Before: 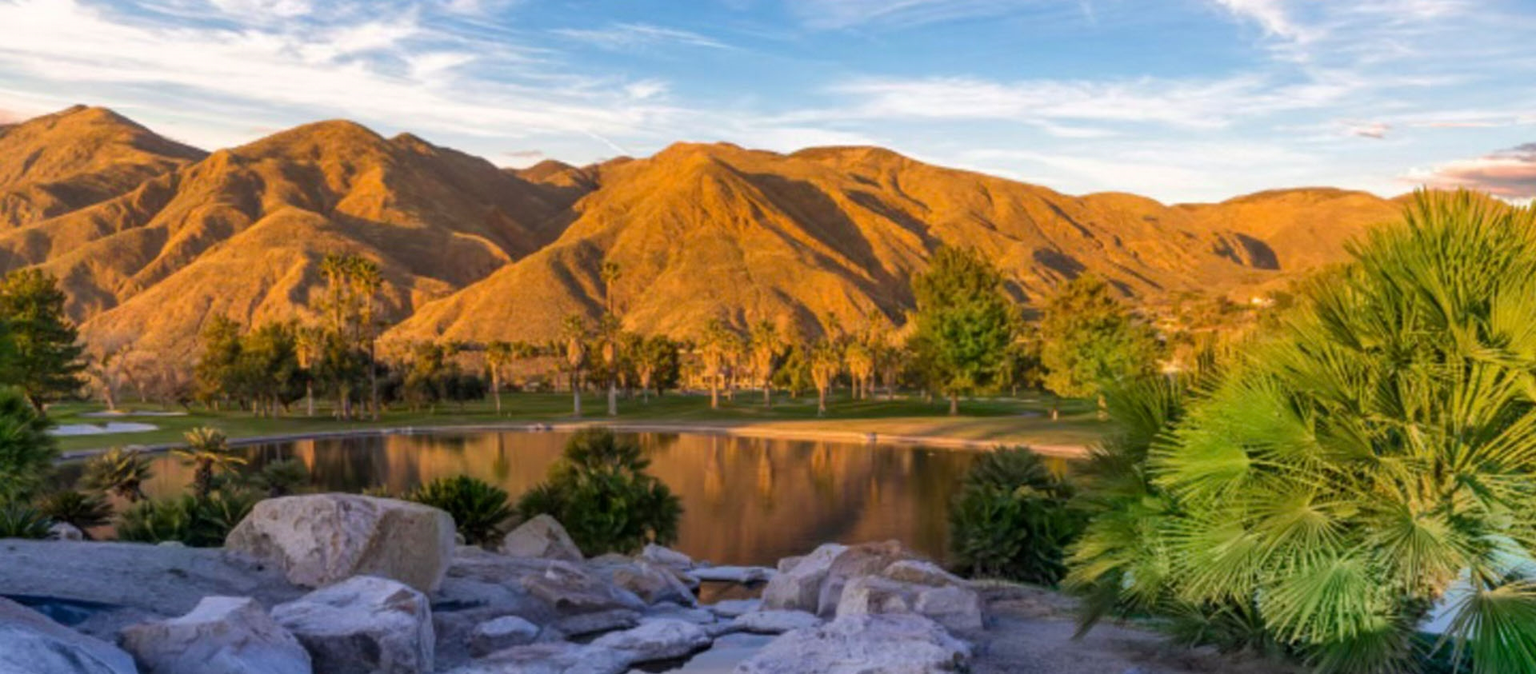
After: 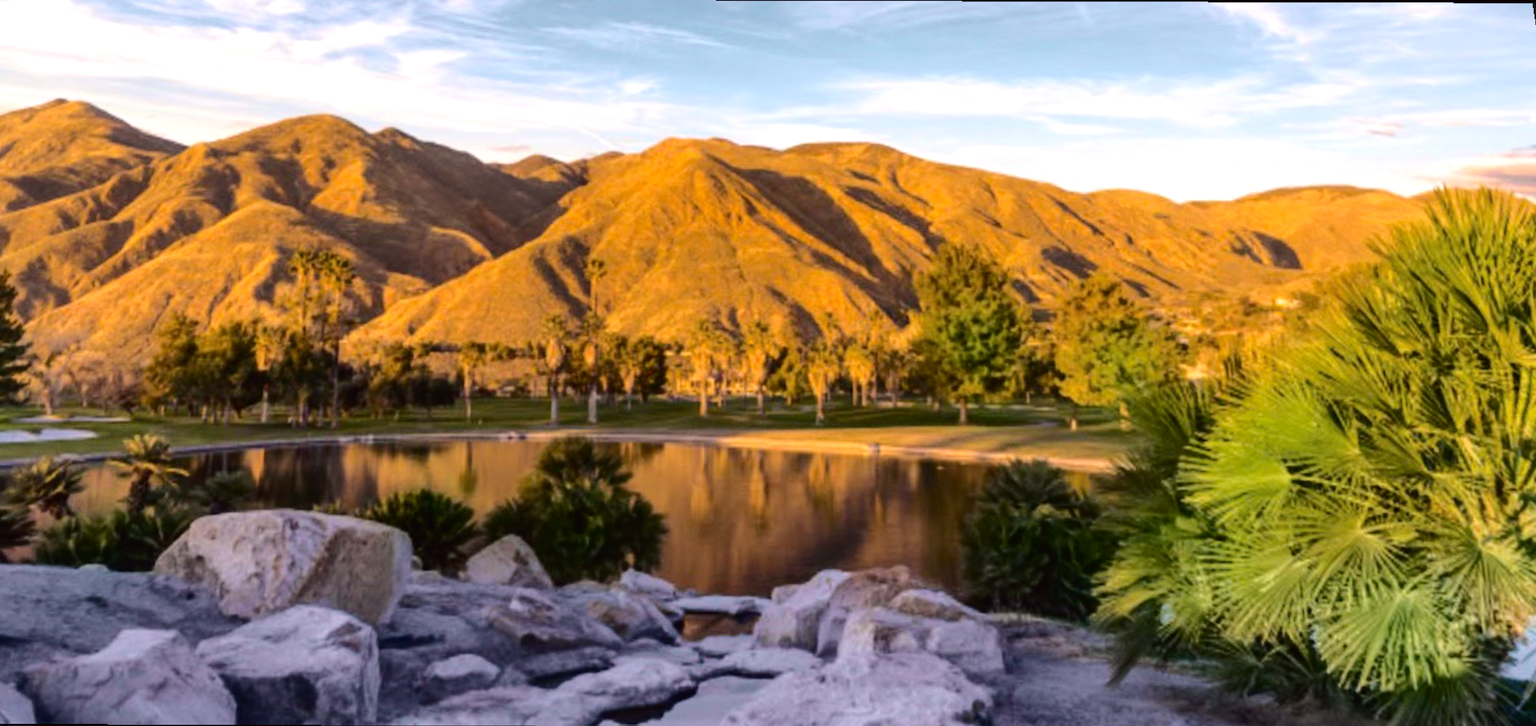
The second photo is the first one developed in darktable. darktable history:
tone curve: curves: ch0 [(0.003, 0.015) (0.104, 0.07) (0.236, 0.218) (0.401, 0.443) (0.495, 0.55) (0.65, 0.68) (0.832, 0.858) (1, 0.977)]; ch1 [(0, 0) (0.161, 0.092) (0.35, 0.33) (0.379, 0.401) (0.45, 0.466) (0.489, 0.499) (0.55, 0.56) (0.621, 0.615) (0.718, 0.734) (1, 1)]; ch2 [(0, 0) (0.369, 0.427) (0.44, 0.434) (0.502, 0.501) (0.557, 0.55) (0.586, 0.59) (1, 1)], color space Lab, independent channels, preserve colors none
tone equalizer: -8 EV -0.417 EV, -7 EV -0.389 EV, -6 EV -0.333 EV, -5 EV -0.222 EV, -3 EV 0.222 EV, -2 EV 0.333 EV, -1 EV 0.389 EV, +0 EV 0.417 EV, edges refinement/feathering 500, mask exposure compensation -1.57 EV, preserve details no
rotate and perspective: rotation 0.215°, lens shift (vertical) -0.139, crop left 0.069, crop right 0.939, crop top 0.002, crop bottom 0.996
